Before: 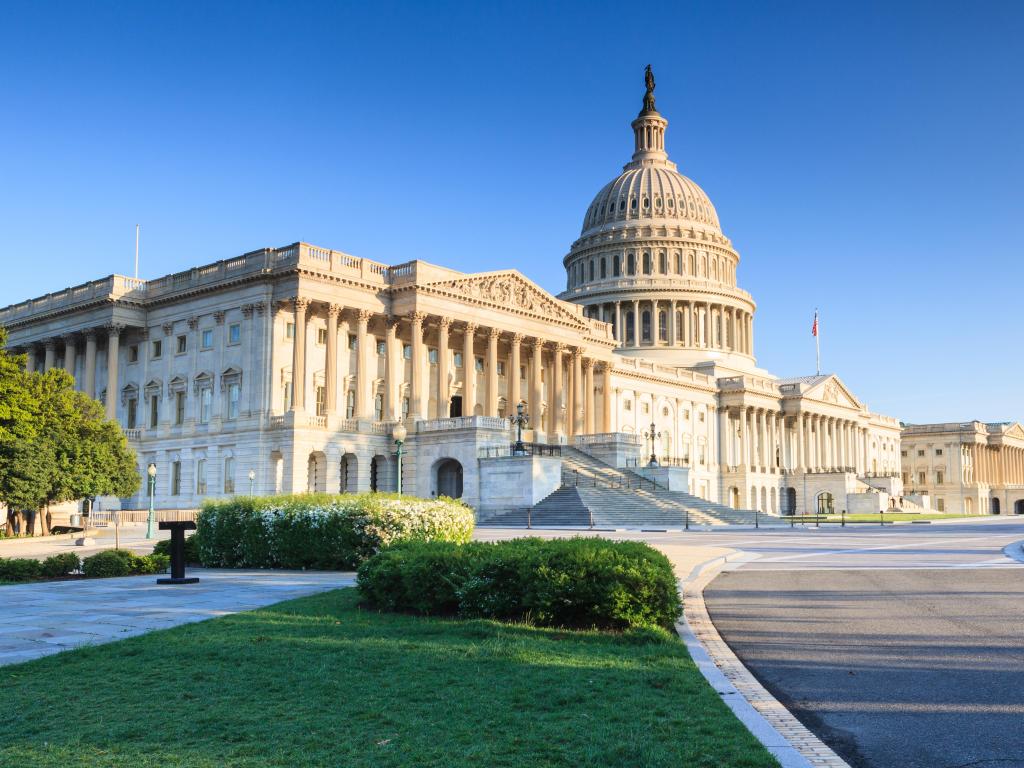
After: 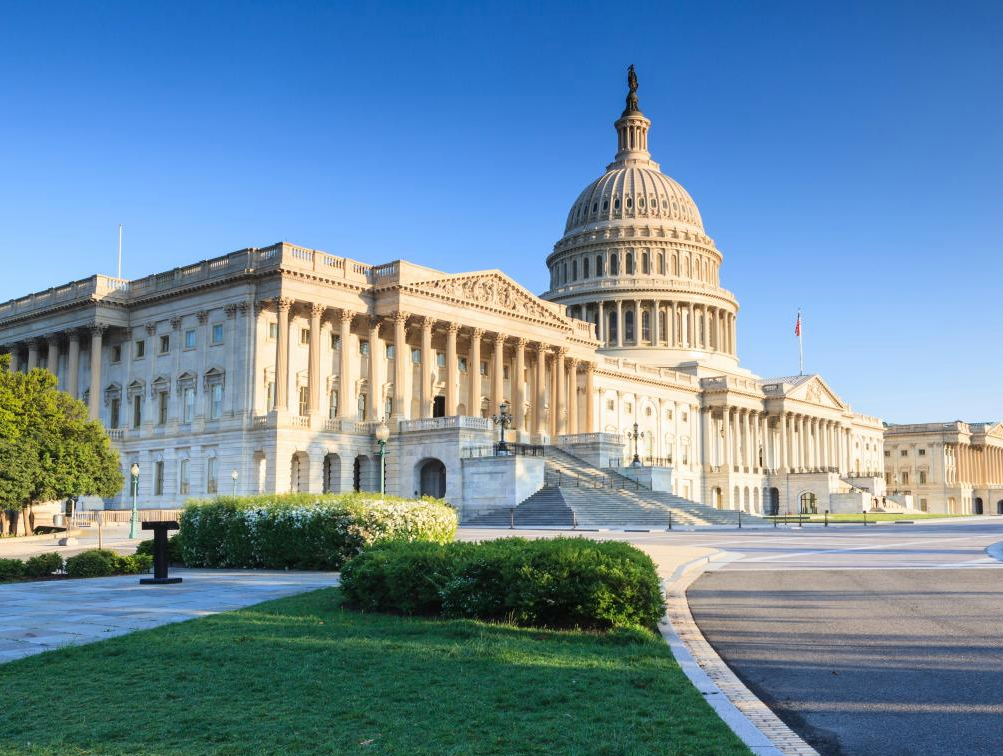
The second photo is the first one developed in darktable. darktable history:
crop: left 1.675%, right 0.282%, bottom 1.495%
color correction: highlights a* -0.27, highlights b* -0.136
